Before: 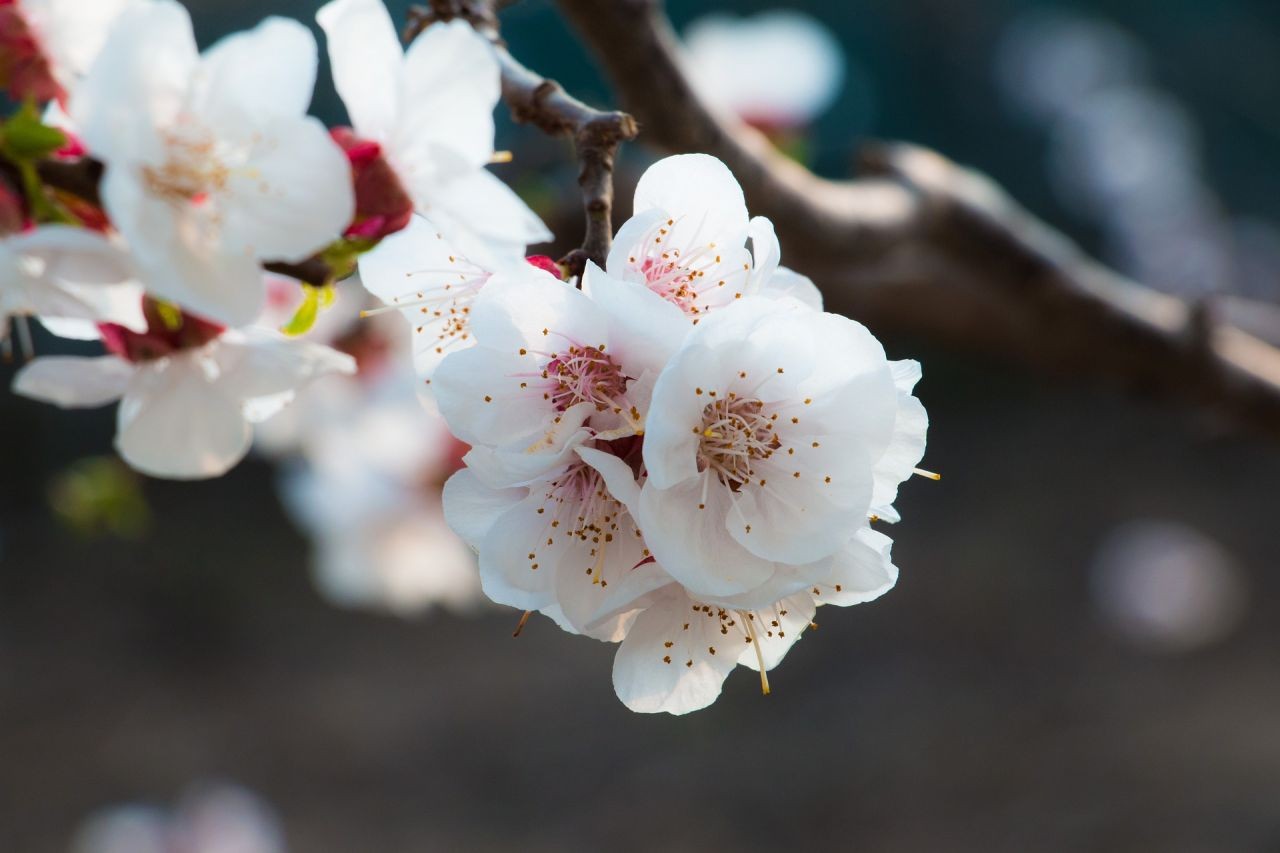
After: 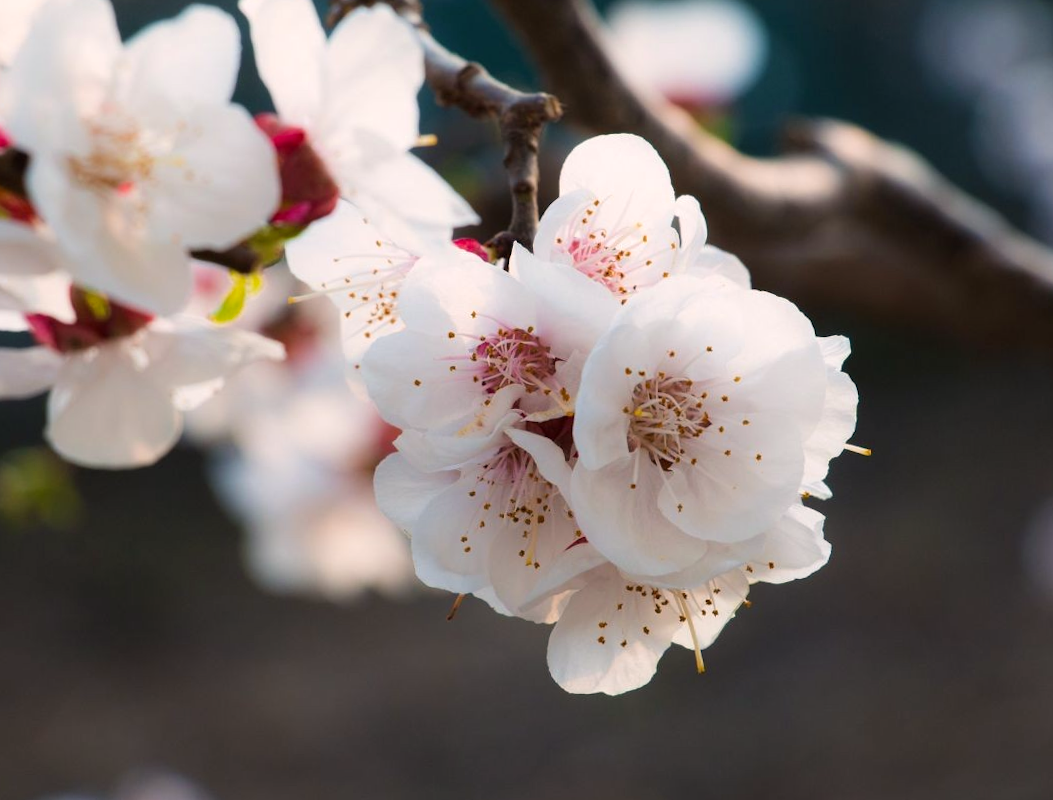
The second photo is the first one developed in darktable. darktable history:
color correction: highlights a* 5.85, highlights b* 4.88
crop and rotate: angle 1.07°, left 4.297%, top 0.986%, right 11.148%, bottom 2.578%
